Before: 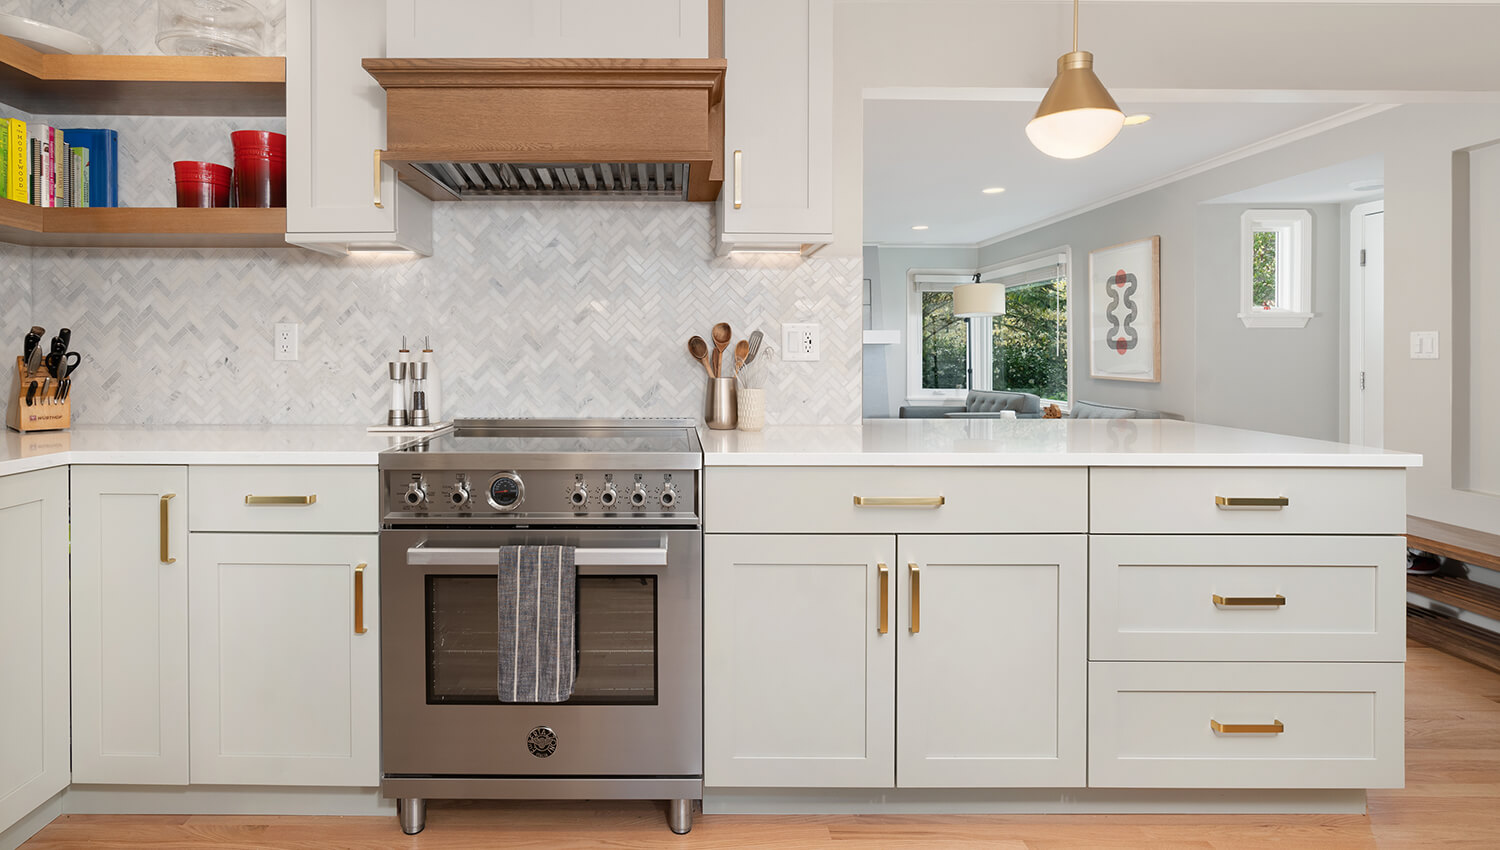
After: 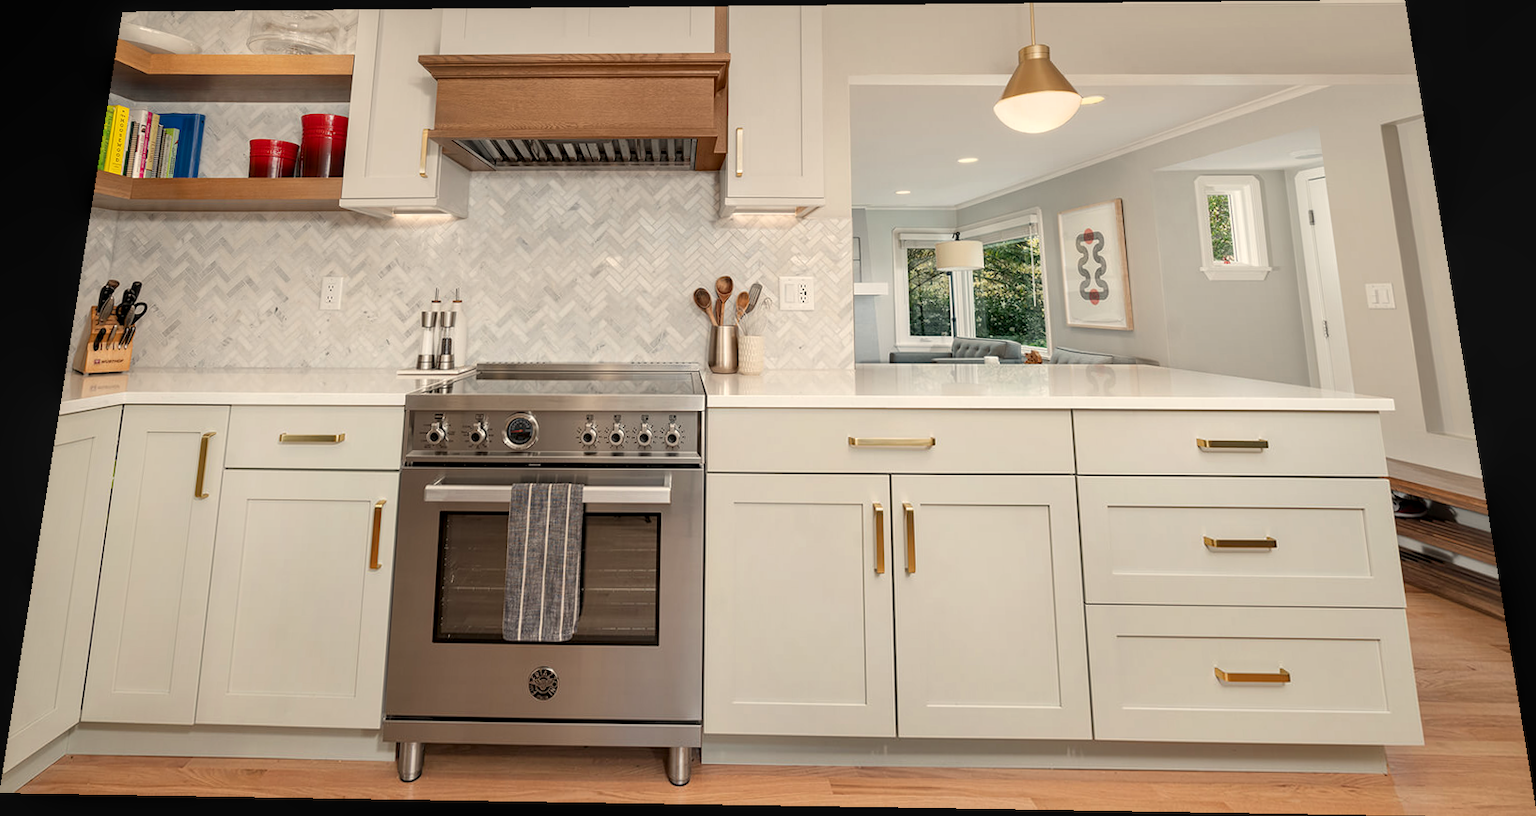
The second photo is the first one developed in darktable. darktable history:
white balance: red 1.045, blue 0.932
rotate and perspective: rotation 0.128°, lens shift (vertical) -0.181, lens shift (horizontal) -0.044, shear 0.001, automatic cropping off
local contrast: on, module defaults
